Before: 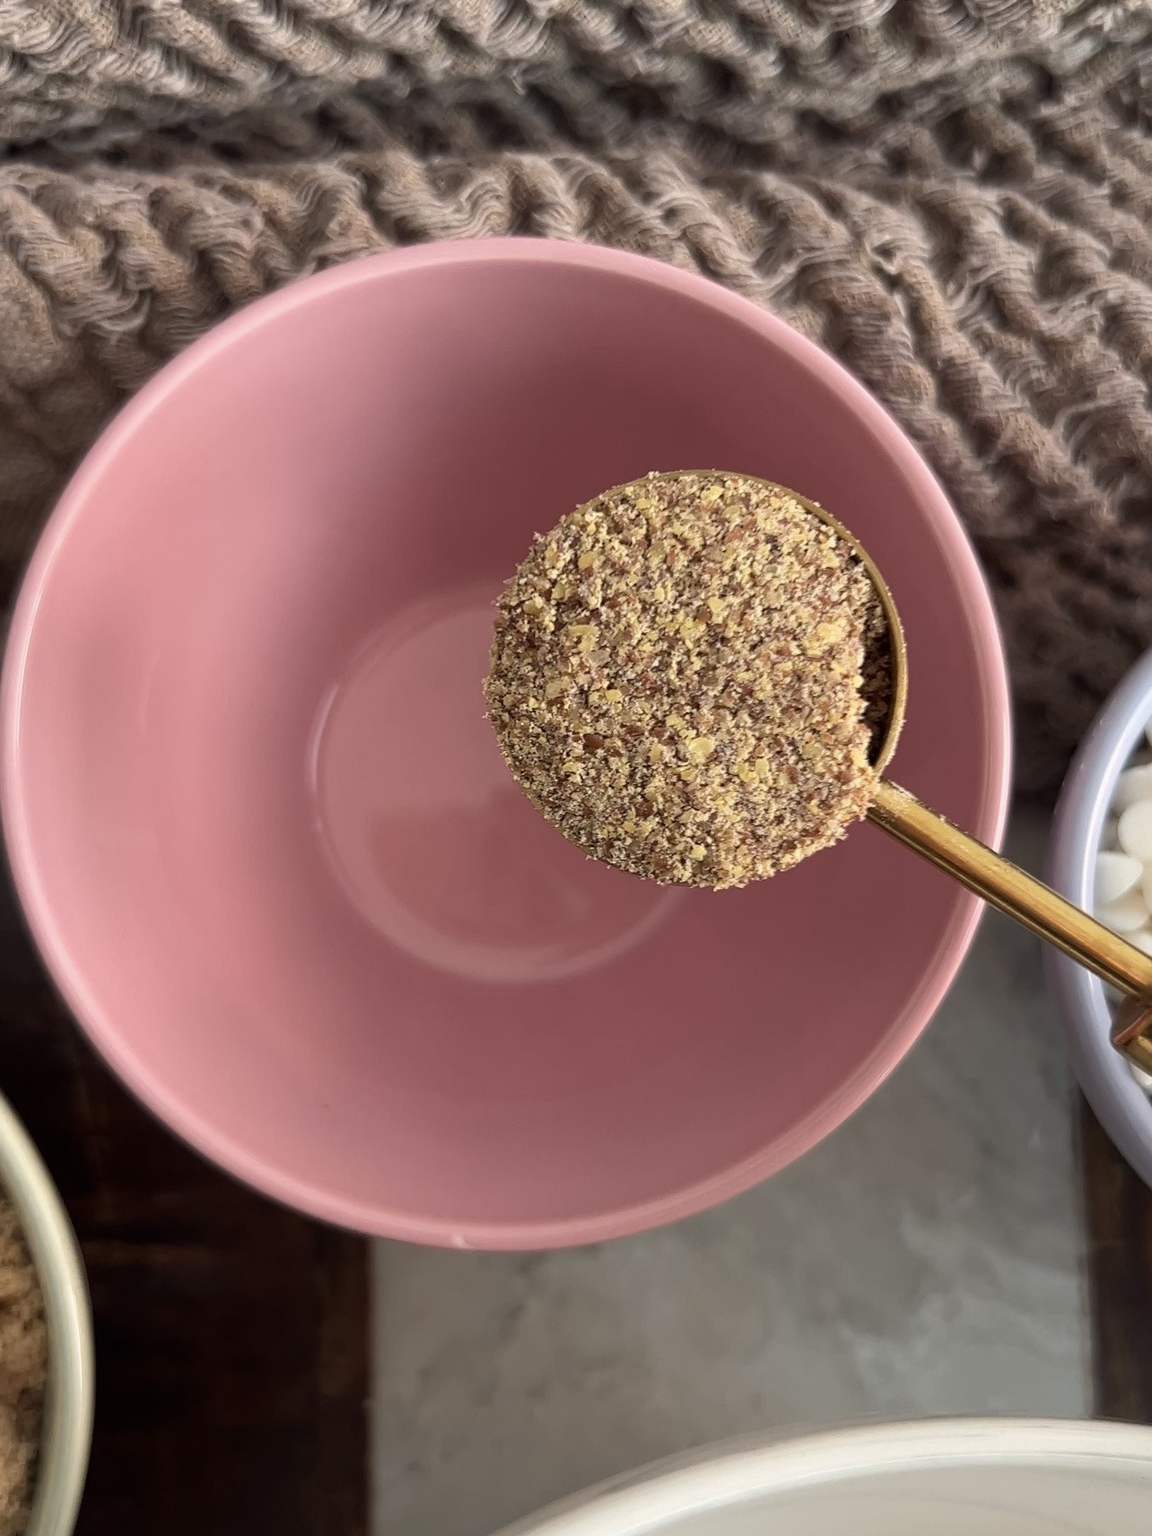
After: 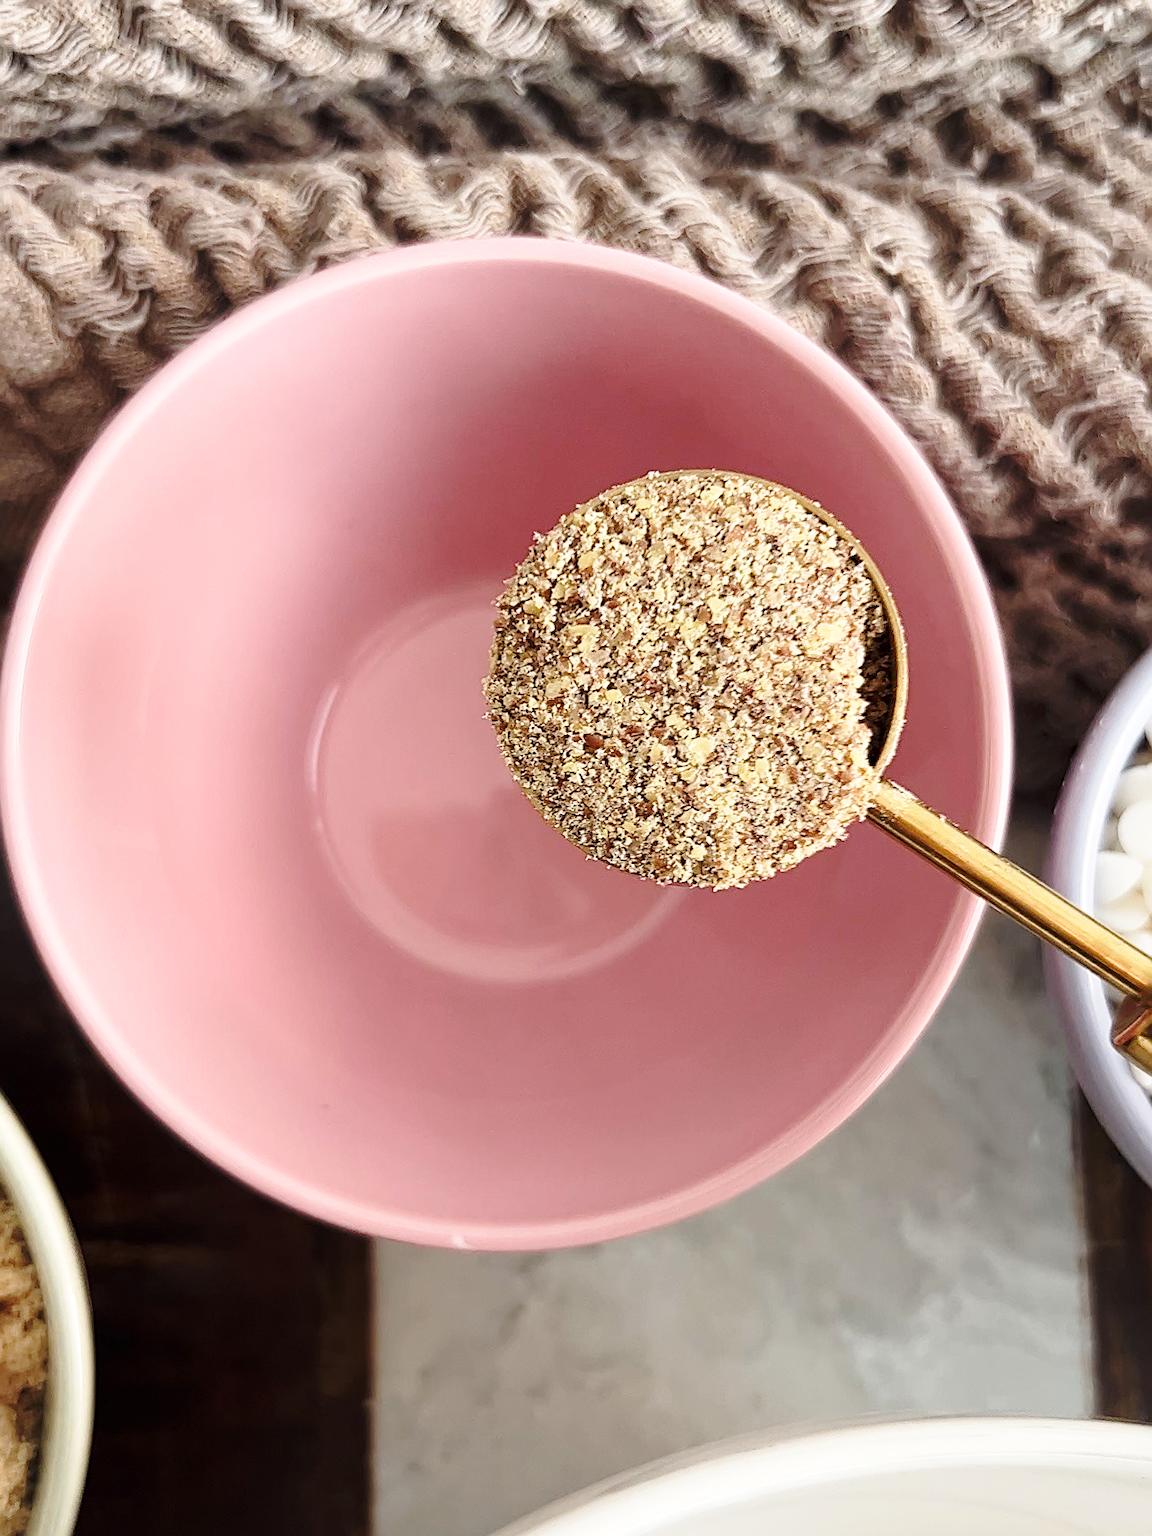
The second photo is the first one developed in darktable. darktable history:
base curve: curves: ch0 [(0, 0) (0.032, 0.037) (0.105, 0.228) (0.435, 0.76) (0.856, 0.983) (1, 1)], preserve colors none
sharpen: on, module defaults
